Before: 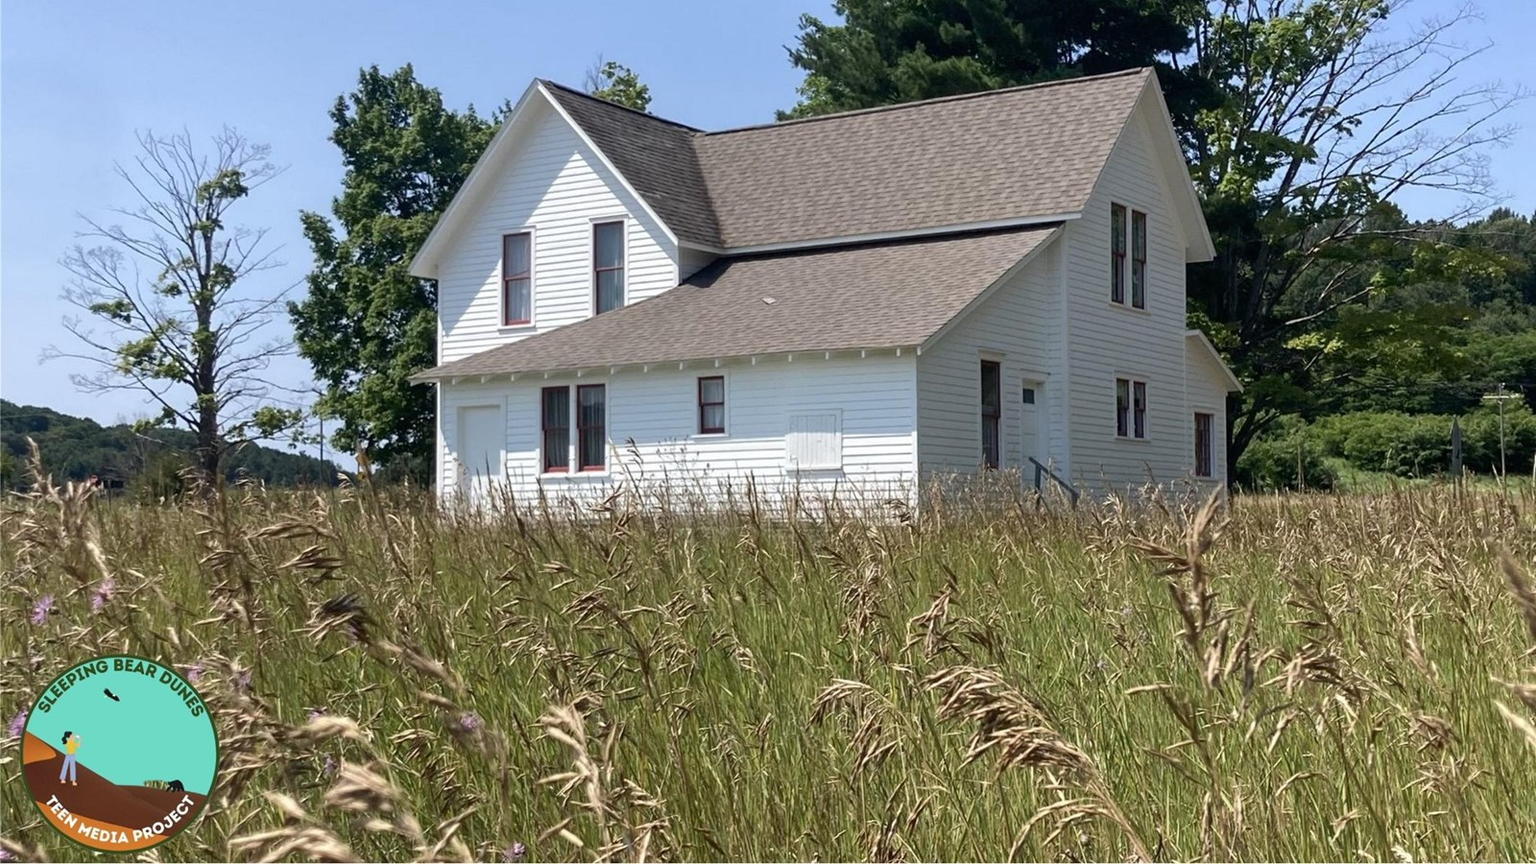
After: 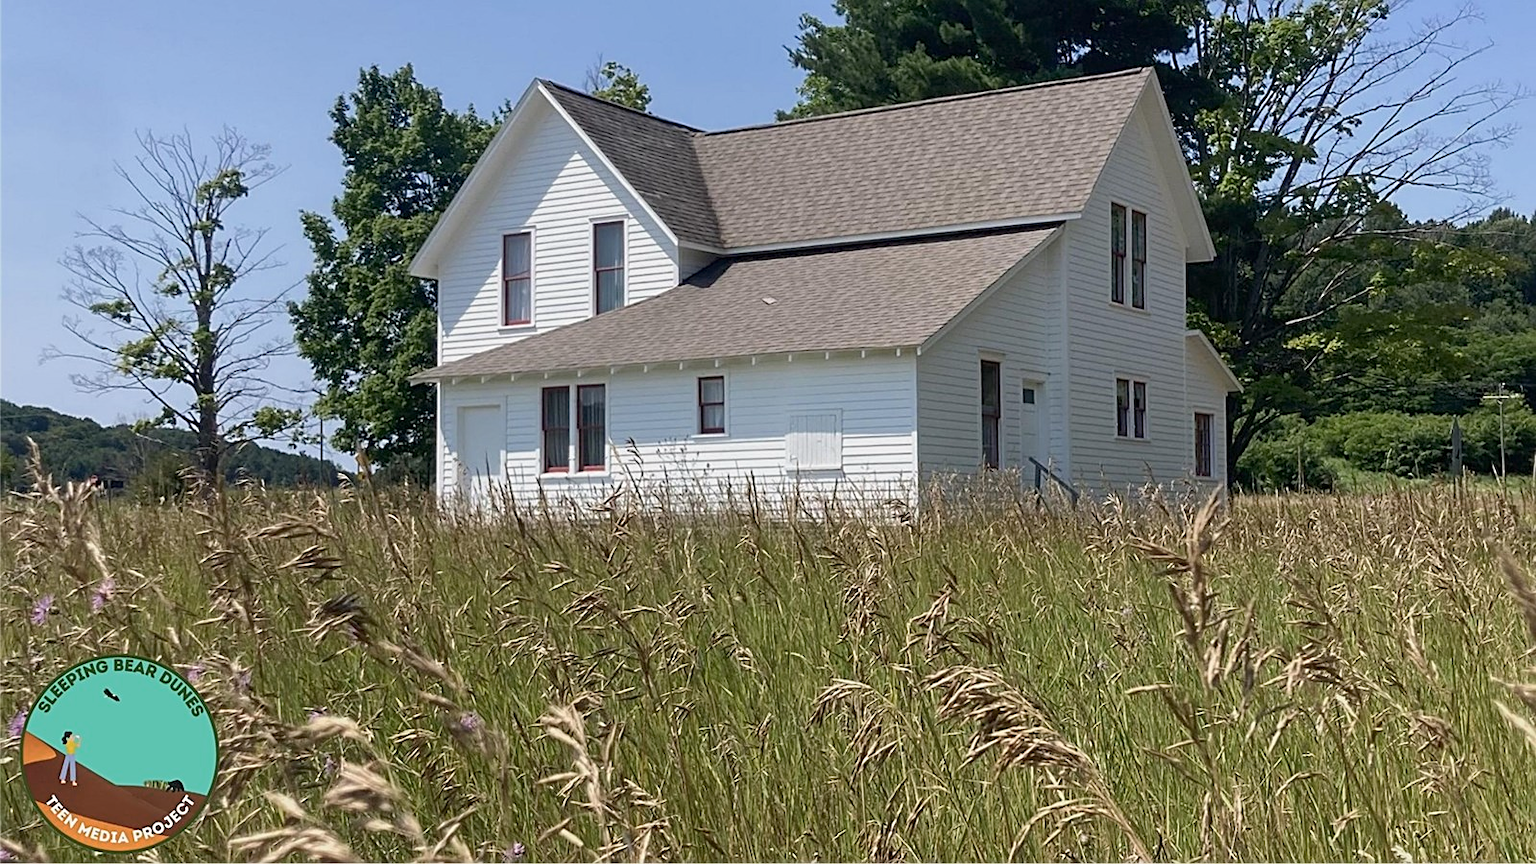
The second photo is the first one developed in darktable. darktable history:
color zones: curves: ch0 [(0, 0.465) (0.092, 0.596) (0.289, 0.464) (0.429, 0.453) (0.571, 0.464) (0.714, 0.455) (0.857, 0.462) (1, 0.465)]
sharpen: on, module defaults
color balance rgb: highlights gain › chroma 0.122%, highlights gain › hue 329.75°, perceptual saturation grading › global saturation -0.094%, contrast -9.551%
